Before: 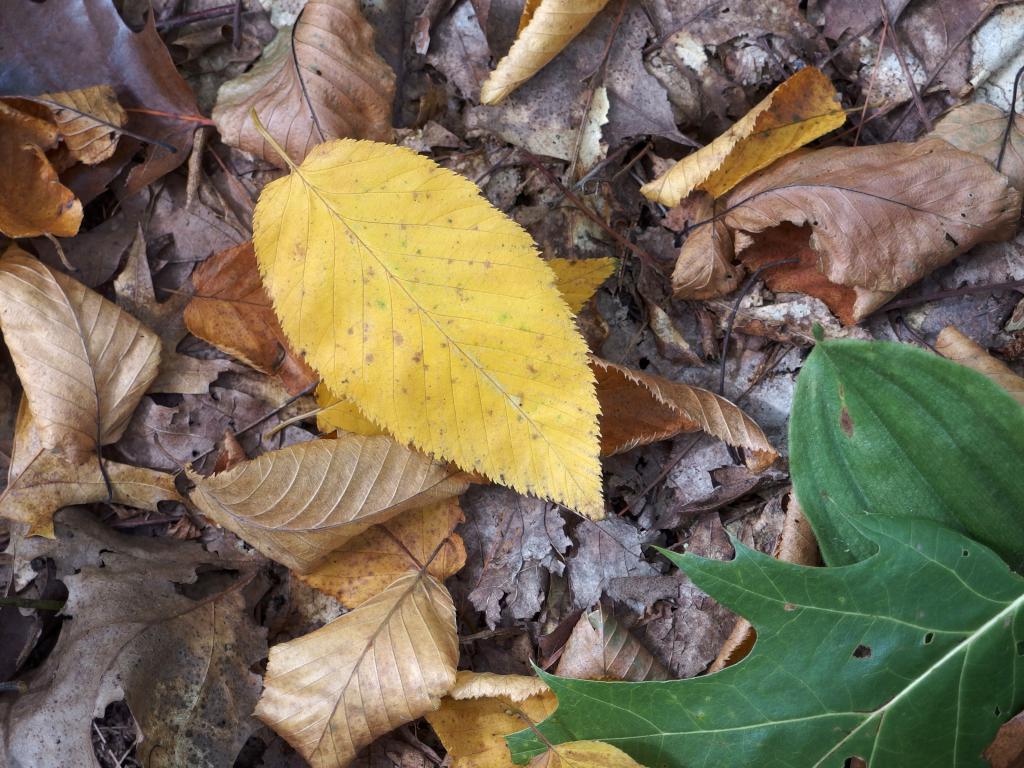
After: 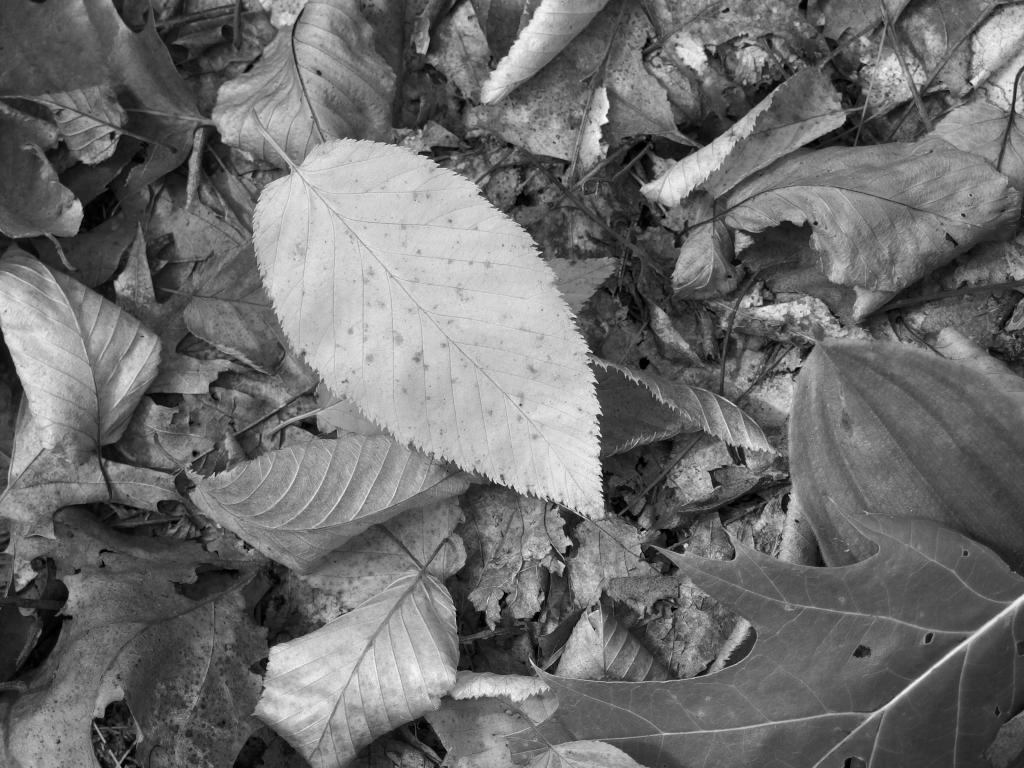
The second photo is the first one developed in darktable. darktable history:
monochrome: on, module defaults
